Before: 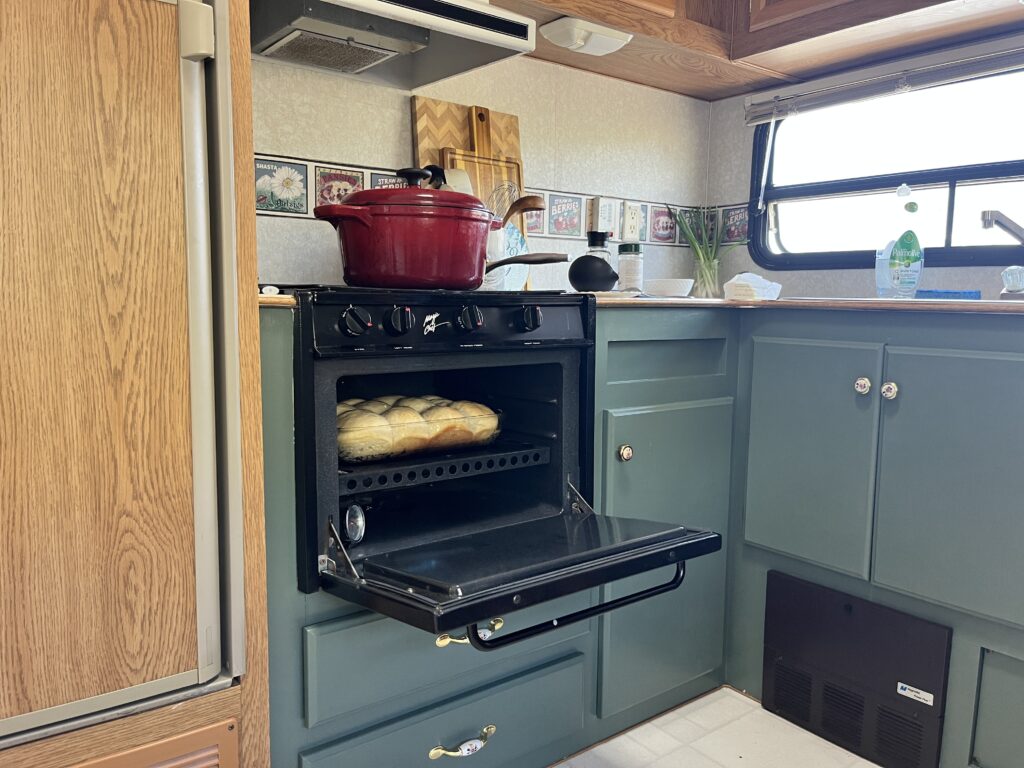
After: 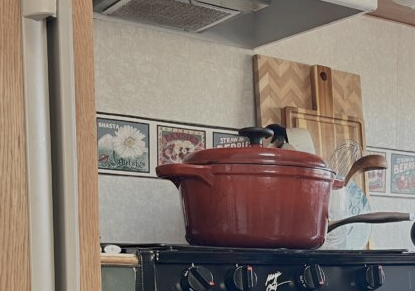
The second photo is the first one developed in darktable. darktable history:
crop: left 15.452%, top 5.459%, right 43.956%, bottom 56.62%
color zones: curves: ch0 [(0, 0.5) (0.125, 0.4) (0.25, 0.5) (0.375, 0.4) (0.5, 0.4) (0.625, 0.35) (0.75, 0.35) (0.875, 0.5)]; ch1 [(0, 0.35) (0.125, 0.45) (0.25, 0.35) (0.375, 0.35) (0.5, 0.35) (0.625, 0.35) (0.75, 0.45) (0.875, 0.35)]; ch2 [(0, 0.6) (0.125, 0.5) (0.25, 0.5) (0.375, 0.6) (0.5, 0.6) (0.625, 0.5) (0.75, 0.5) (0.875, 0.5)]
color balance rgb: perceptual saturation grading › global saturation -27.94%, hue shift -2.27°, contrast -21.26%
